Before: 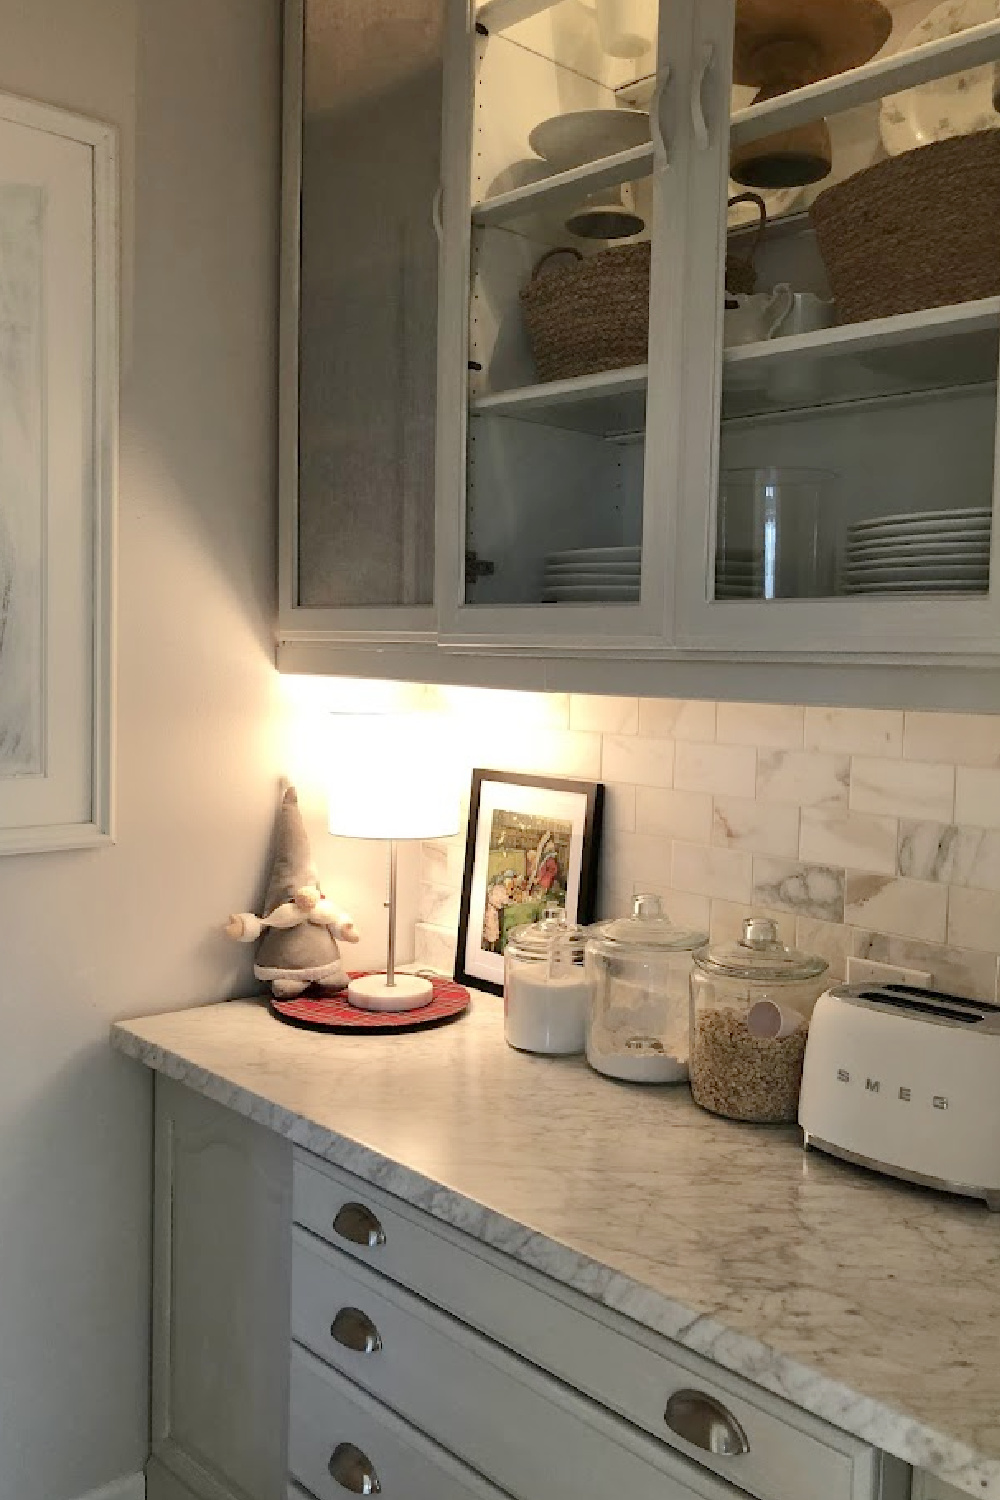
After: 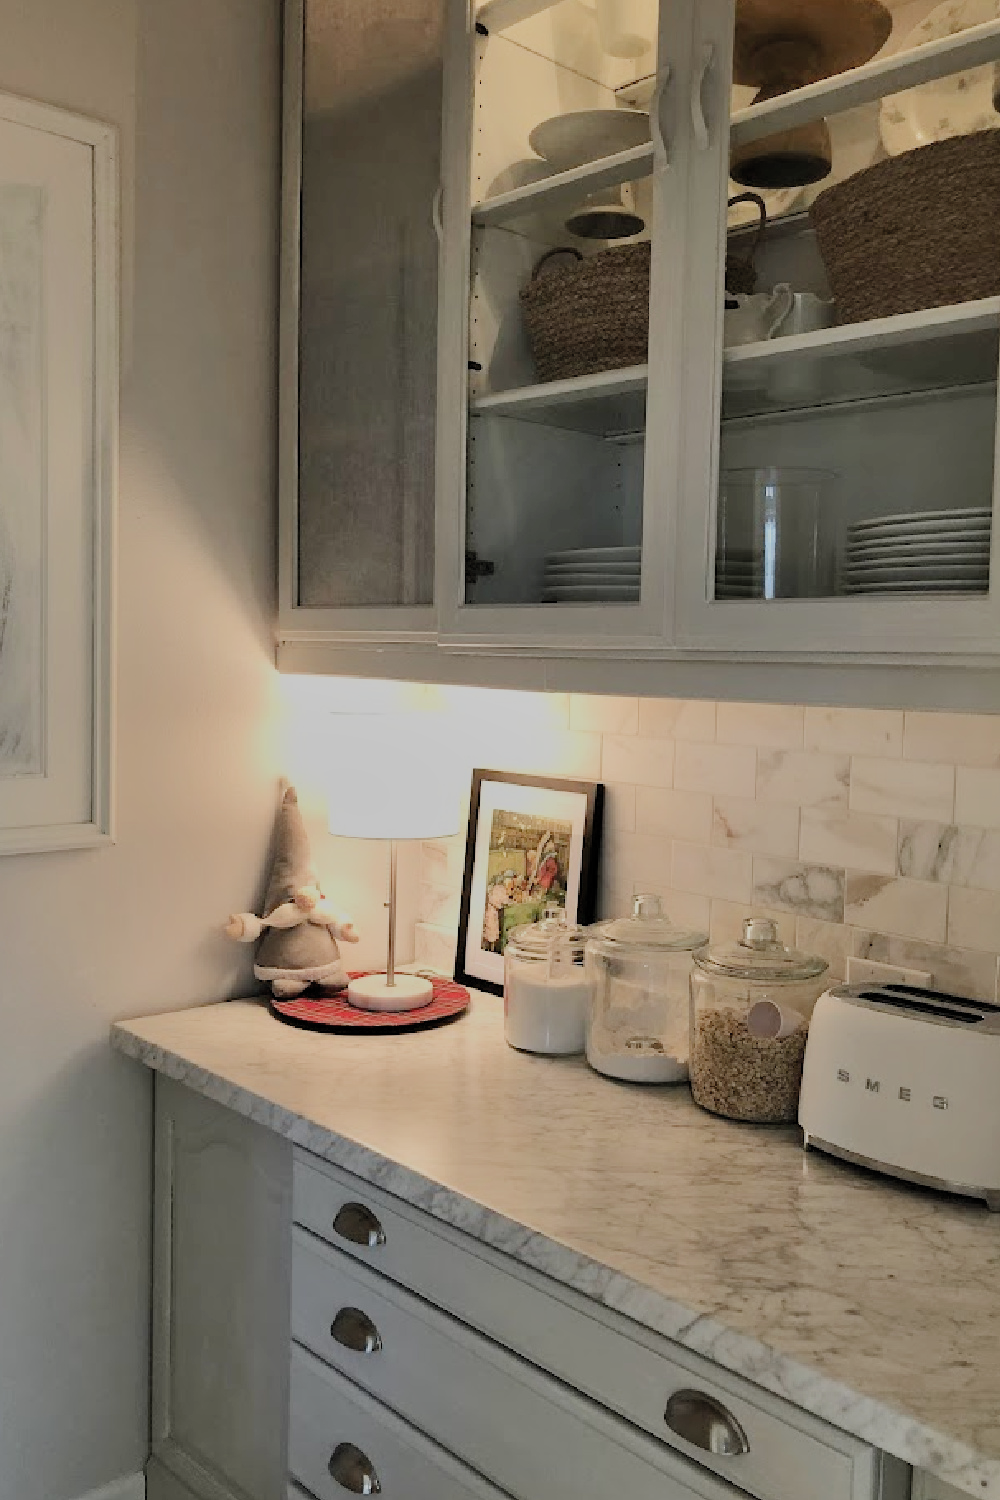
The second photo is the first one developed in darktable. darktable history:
shadows and highlights: white point adjustment 0.812, soften with gaussian
filmic rgb: black relative exposure -7.38 EV, white relative exposure 5.08 EV, hardness 3.22, preserve chrominance RGB euclidean norm, color science v5 (2021), contrast in shadows safe, contrast in highlights safe
